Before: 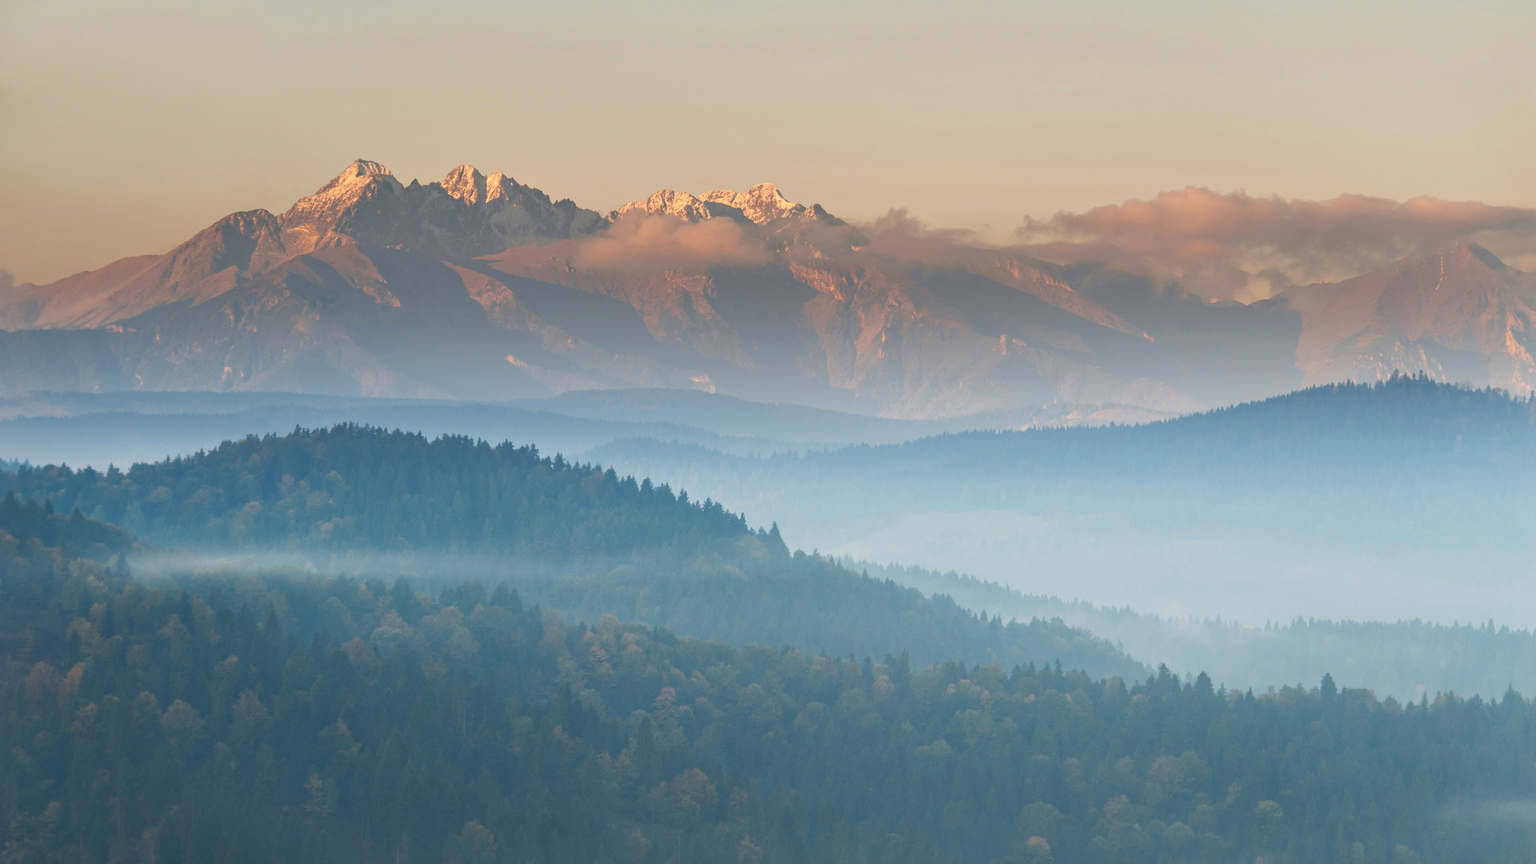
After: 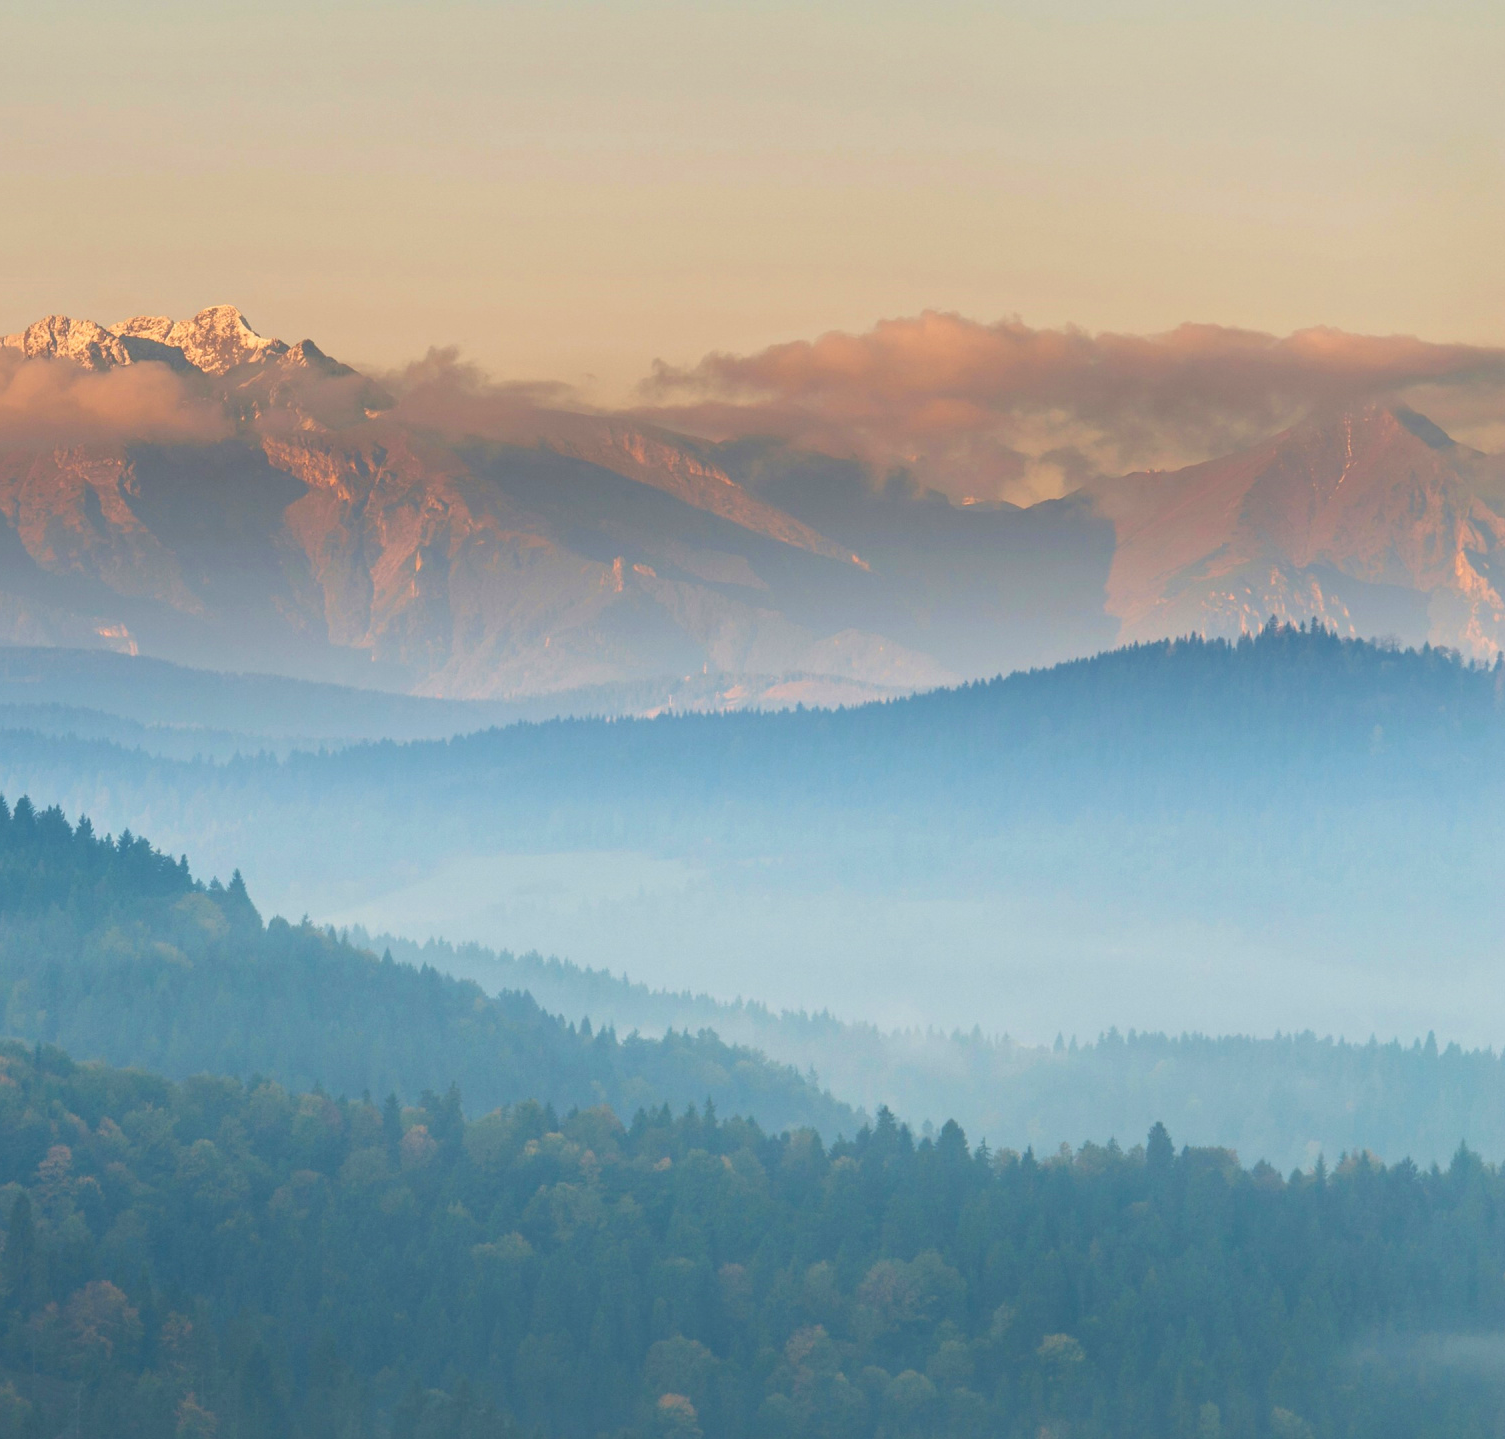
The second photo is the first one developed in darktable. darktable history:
crop: left 41.185%
velvia: on, module defaults
